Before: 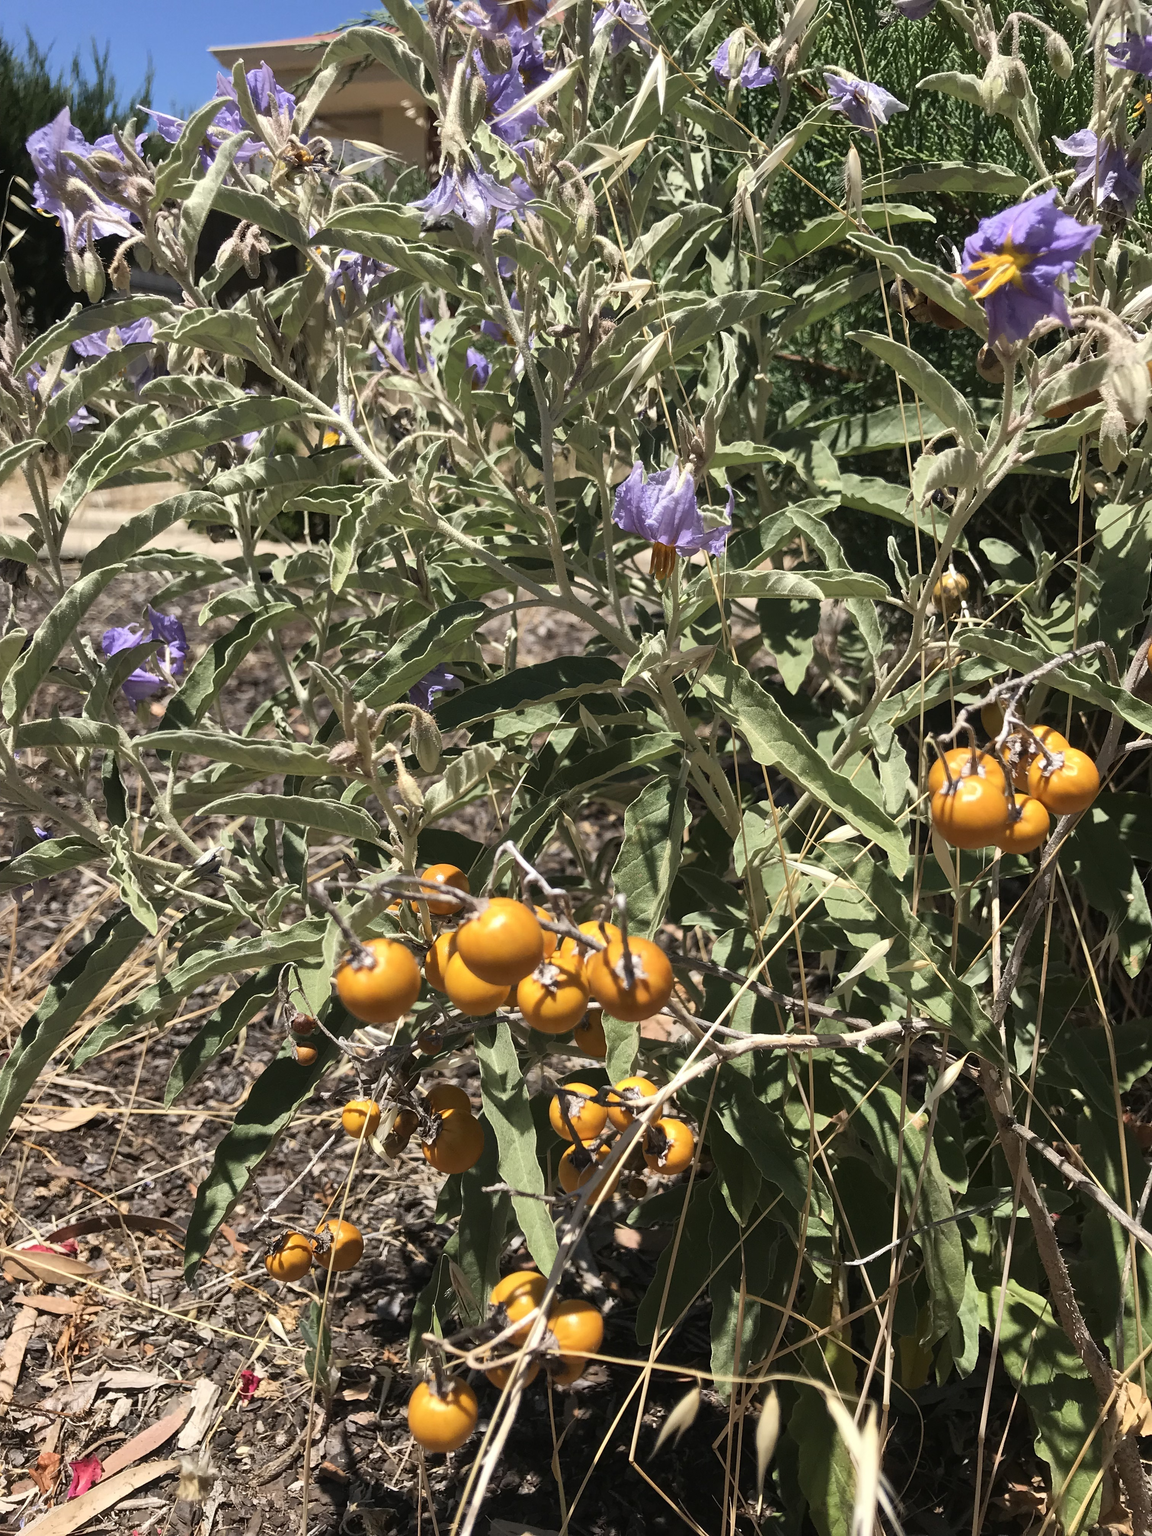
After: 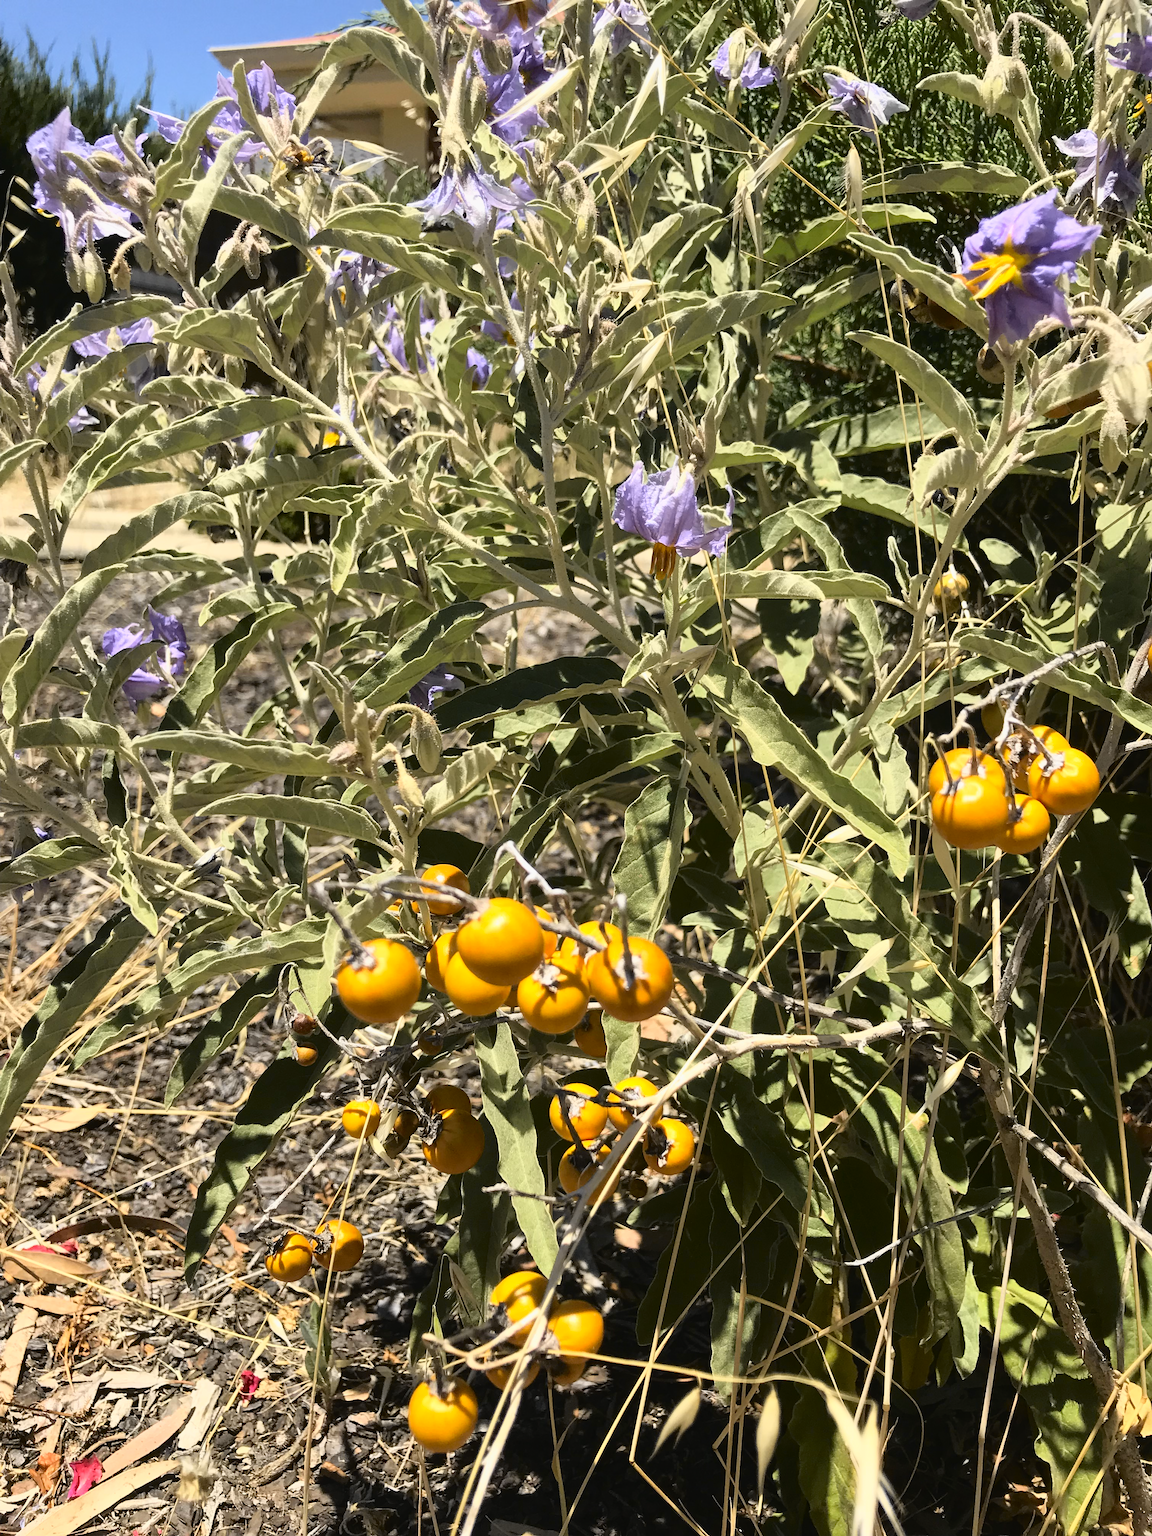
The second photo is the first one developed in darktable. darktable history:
tone curve: curves: ch0 [(0, 0.013) (0.129, 0.1) (0.327, 0.382) (0.489, 0.573) (0.66, 0.748) (0.858, 0.926) (1, 0.977)]; ch1 [(0, 0) (0.353, 0.344) (0.45, 0.46) (0.498, 0.498) (0.521, 0.512) (0.563, 0.559) (0.592, 0.578) (0.647, 0.657) (1, 1)]; ch2 [(0, 0) (0.333, 0.346) (0.375, 0.375) (0.424, 0.43) (0.476, 0.492) (0.502, 0.502) (0.524, 0.531) (0.579, 0.61) (0.612, 0.644) (0.66, 0.715) (1, 1)], color space Lab, independent channels, preserve colors none
tone equalizer: on, module defaults
